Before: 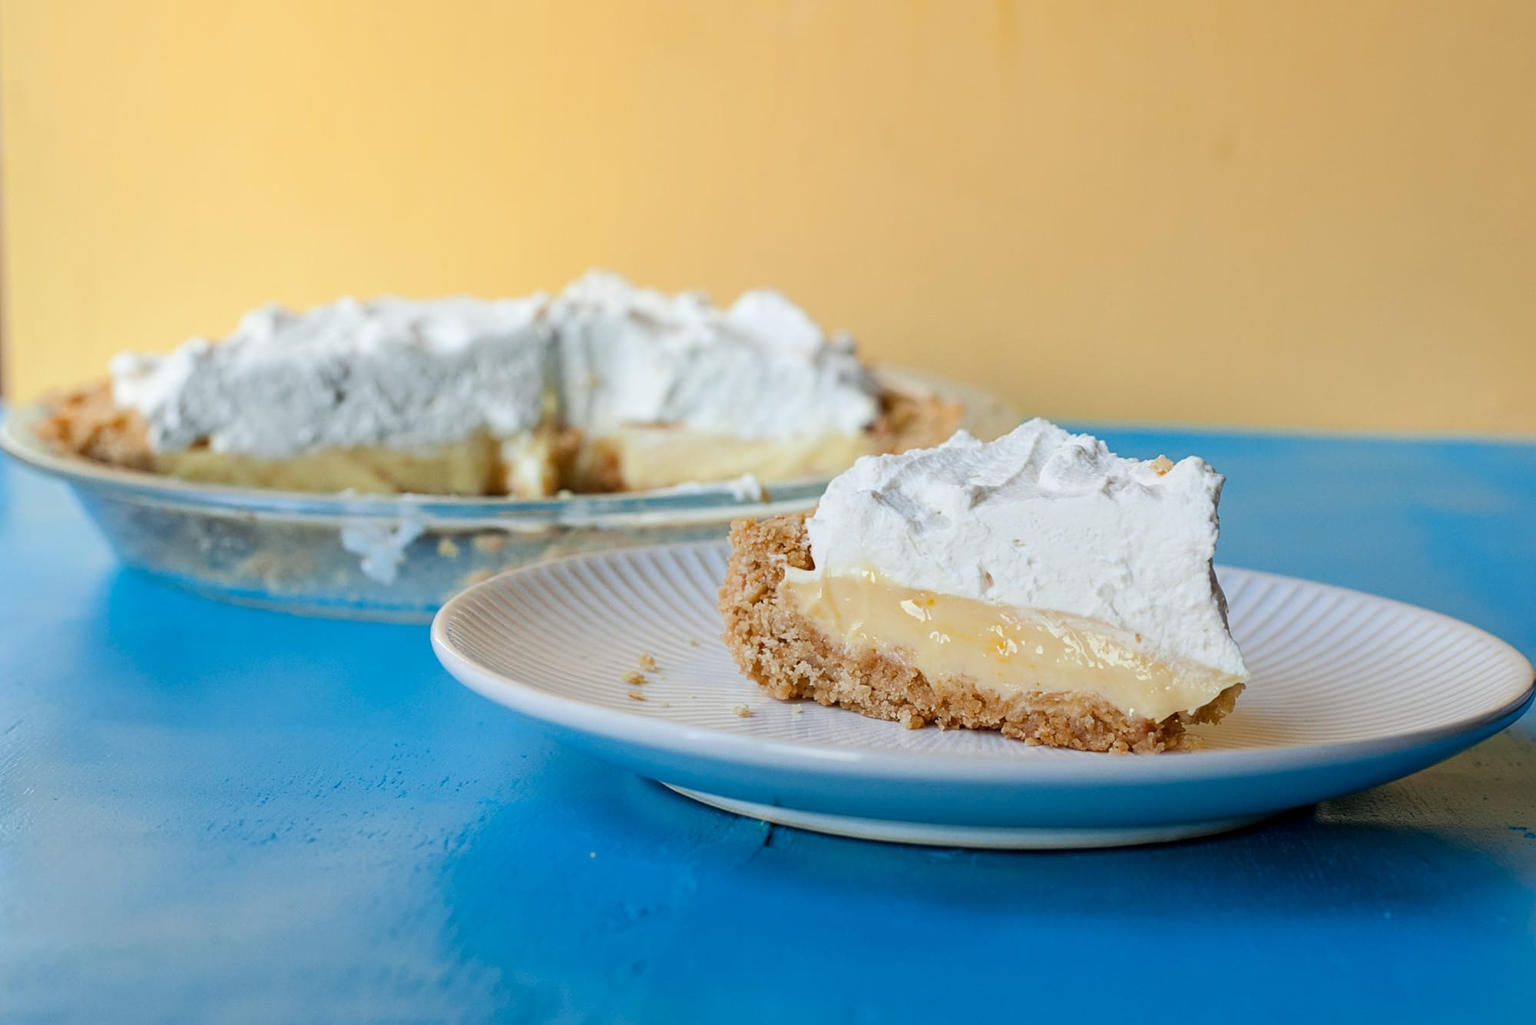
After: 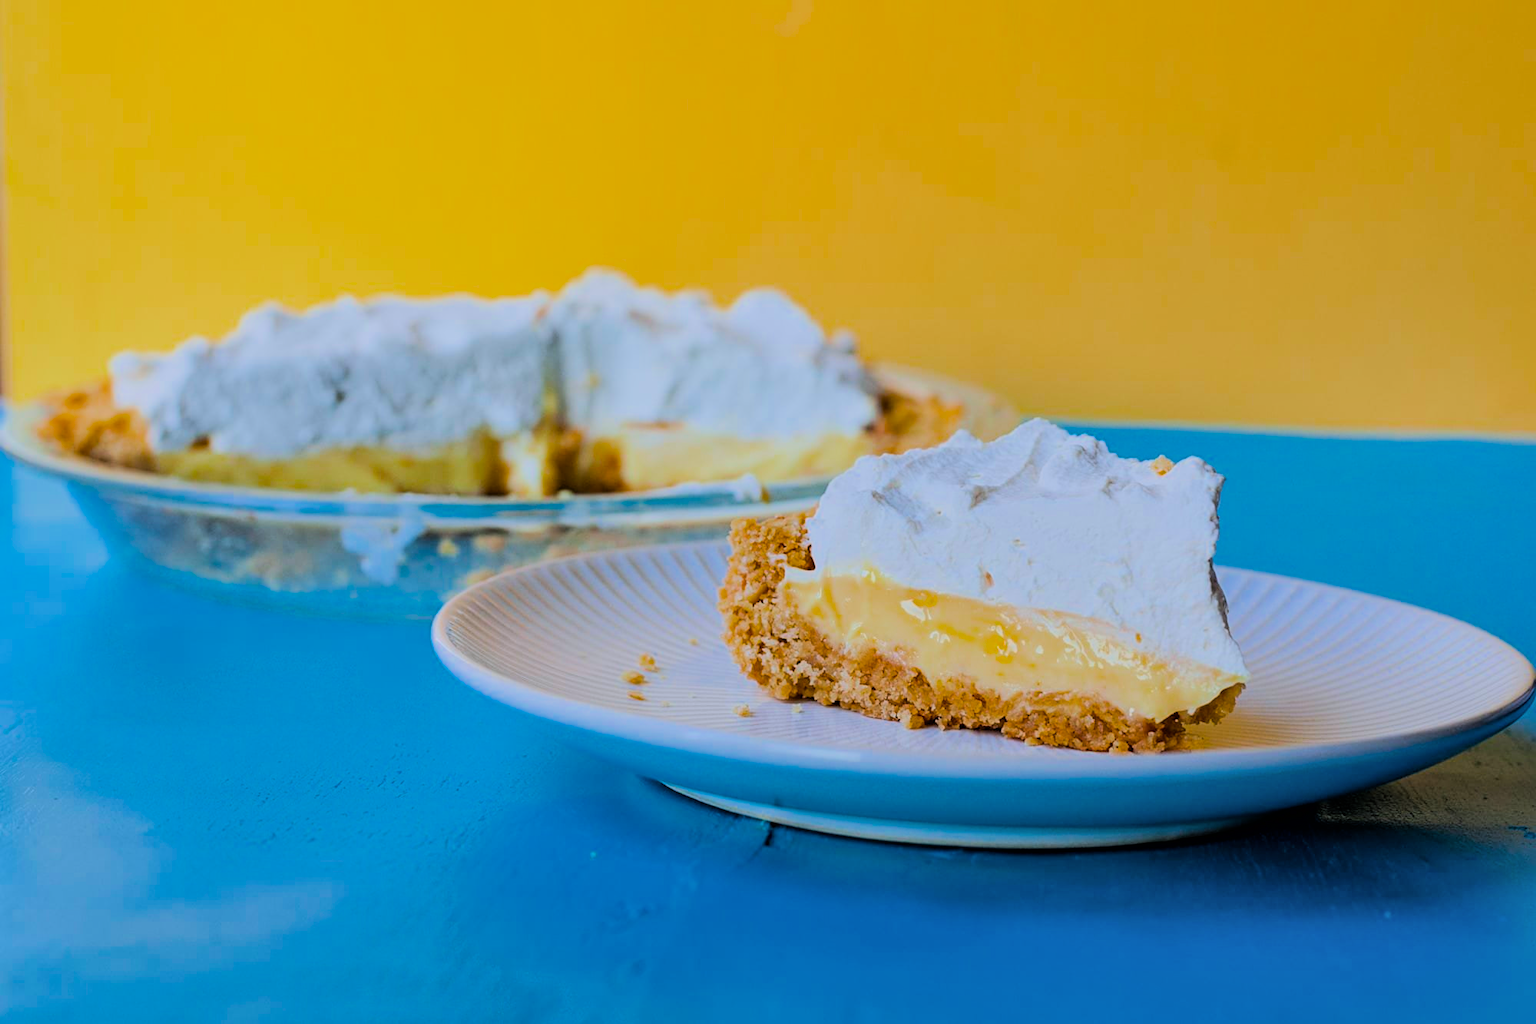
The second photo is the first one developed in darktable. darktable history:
color calibration: gray › normalize channels true, illuminant as shot in camera, x 0.358, y 0.373, temperature 4628.91 K, gamut compression 0.023
shadows and highlights: shadows 37.82, highlights -27.78, soften with gaussian
color balance rgb: shadows lift › luminance -9.276%, perceptual saturation grading › global saturation 61.753%, perceptual saturation grading › highlights 20.673%, perceptual saturation grading › shadows -50.137%, global vibrance 25.093%, contrast 10.328%
filmic rgb: black relative exposure -7.2 EV, white relative exposure 5.38 EV, hardness 3.02, color science v6 (2022)
tone equalizer: on, module defaults
